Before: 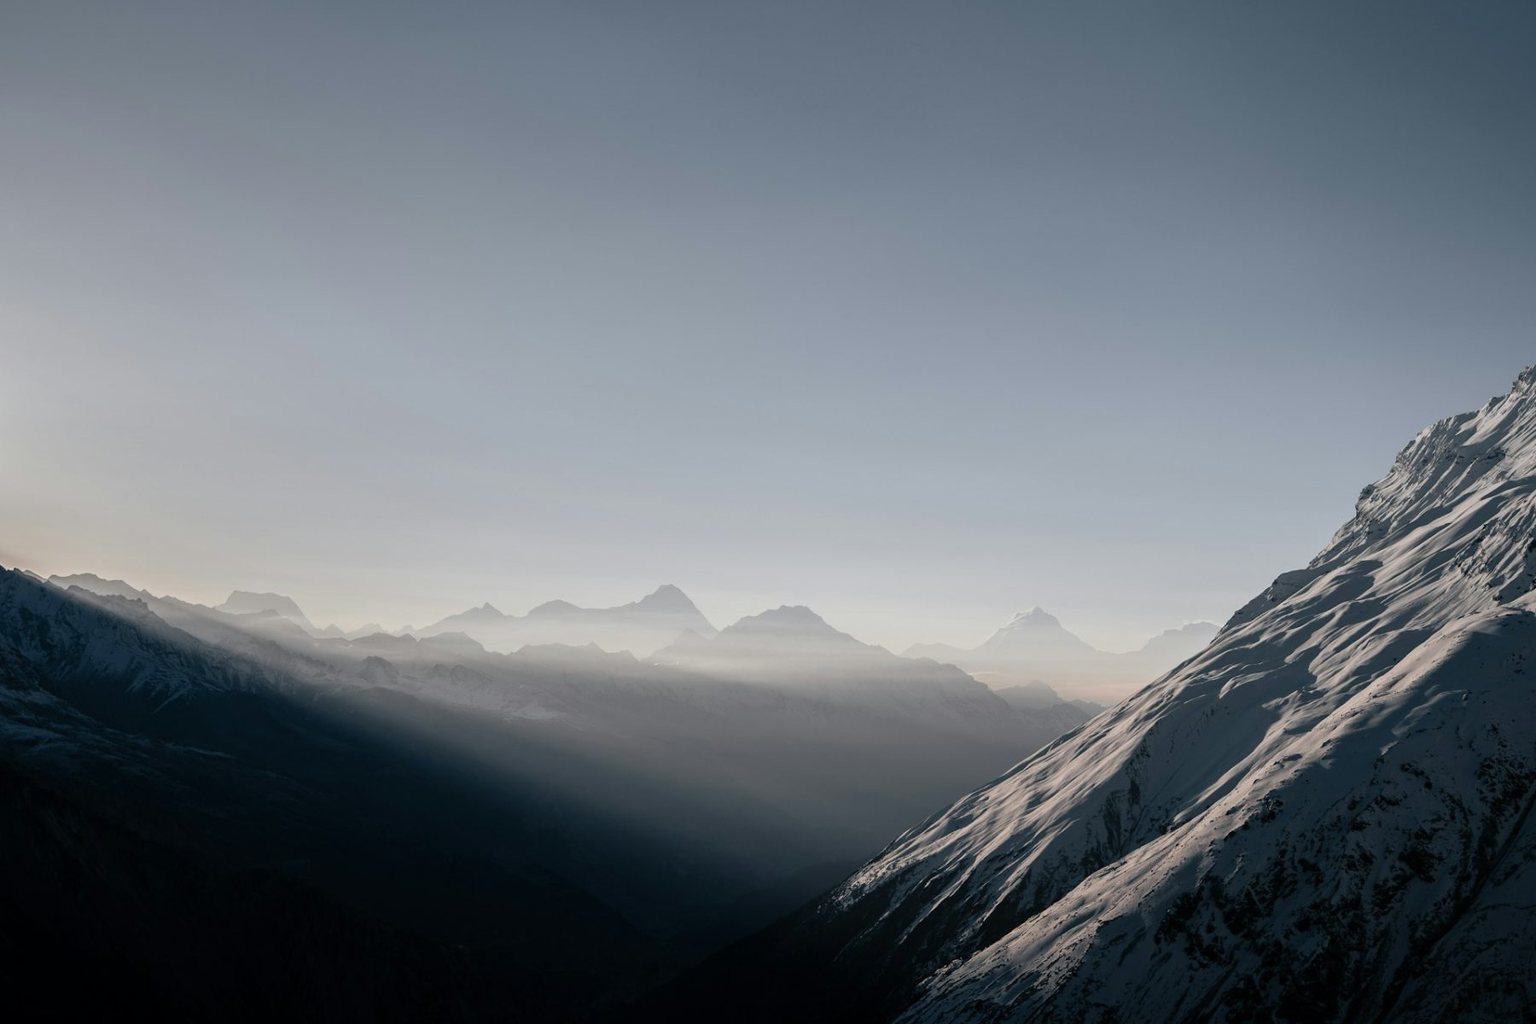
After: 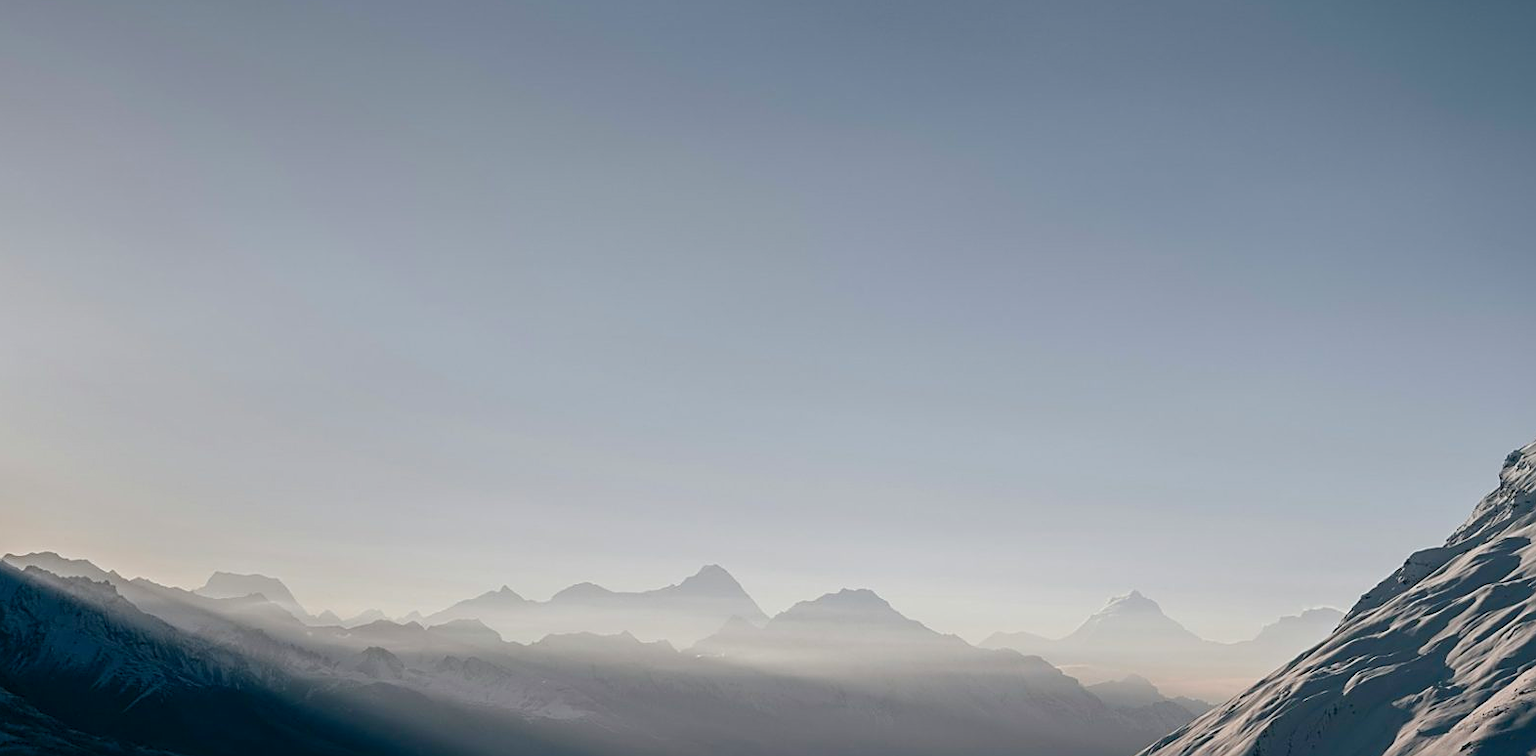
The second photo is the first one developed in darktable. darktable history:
crop: left 3.015%, top 8.969%, right 9.647%, bottom 26.457%
color balance rgb: perceptual saturation grading › global saturation 35%, perceptual saturation grading › highlights -30%, perceptual saturation grading › shadows 35%, perceptual brilliance grading › global brilliance 3%, perceptual brilliance grading › highlights -3%, perceptual brilliance grading › shadows 3%
sharpen: on, module defaults
color zones: curves: ch2 [(0, 0.5) (0.143, 0.5) (0.286, 0.416) (0.429, 0.5) (0.571, 0.5) (0.714, 0.5) (0.857, 0.5) (1, 0.5)]
